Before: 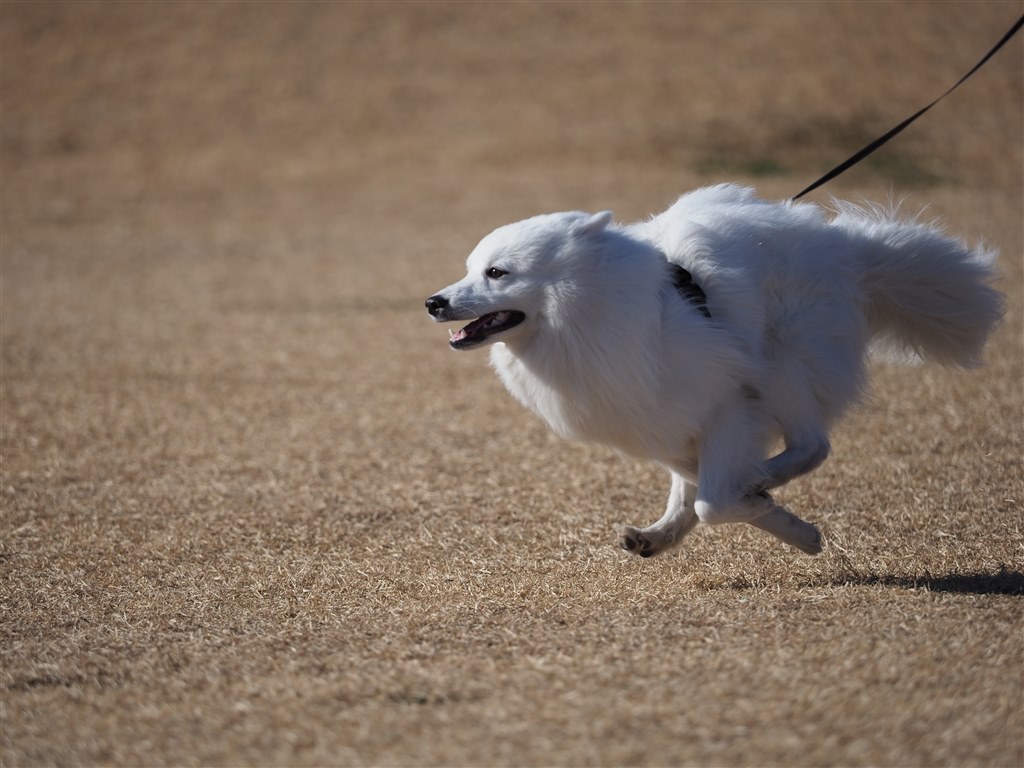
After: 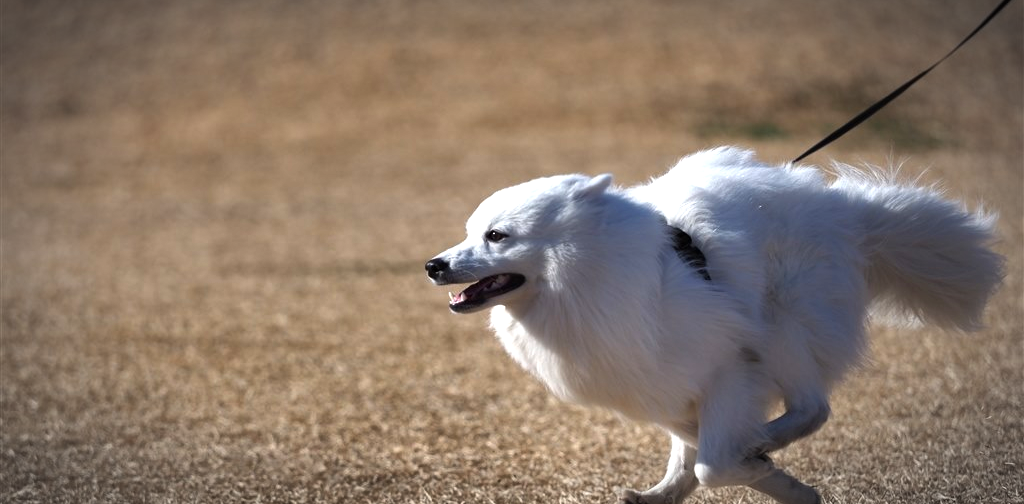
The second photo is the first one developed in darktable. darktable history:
color balance: contrast 10%
exposure: exposure 0.574 EV, compensate highlight preservation false
crop and rotate: top 4.848%, bottom 29.503%
vignetting: automatic ratio true
shadows and highlights: shadows 20.91, highlights -82.73, soften with gaussian
